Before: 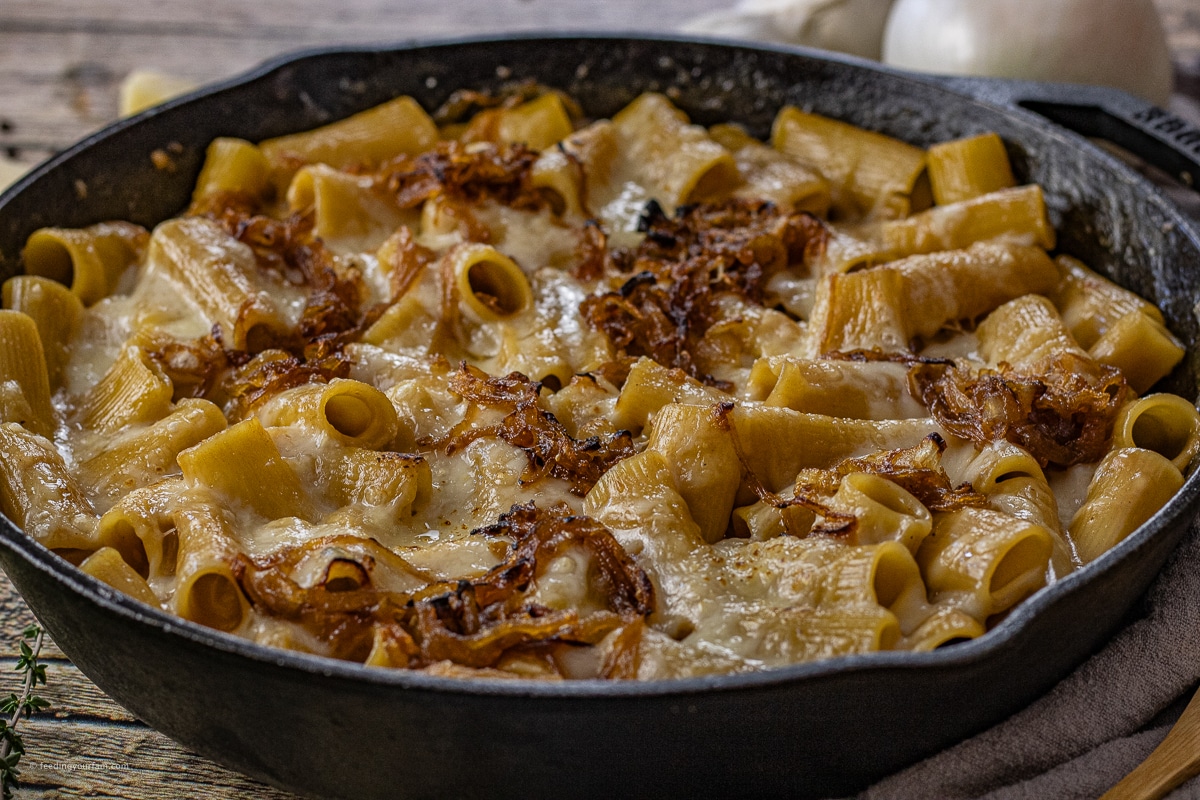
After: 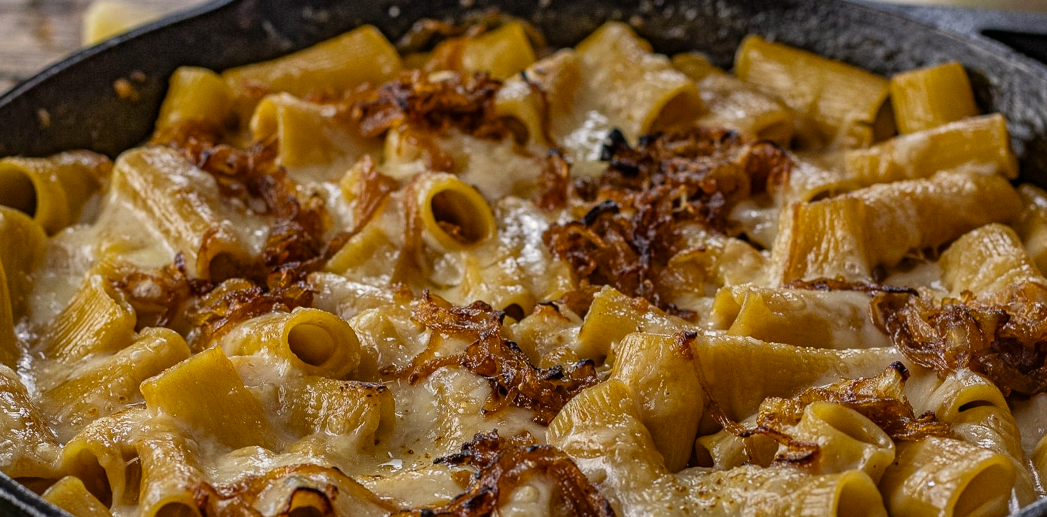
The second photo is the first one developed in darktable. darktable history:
color correction: highlights a* 0.939, highlights b* 2.89, saturation 1.1
crop: left 3.132%, top 8.981%, right 9.611%, bottom 26.312%
